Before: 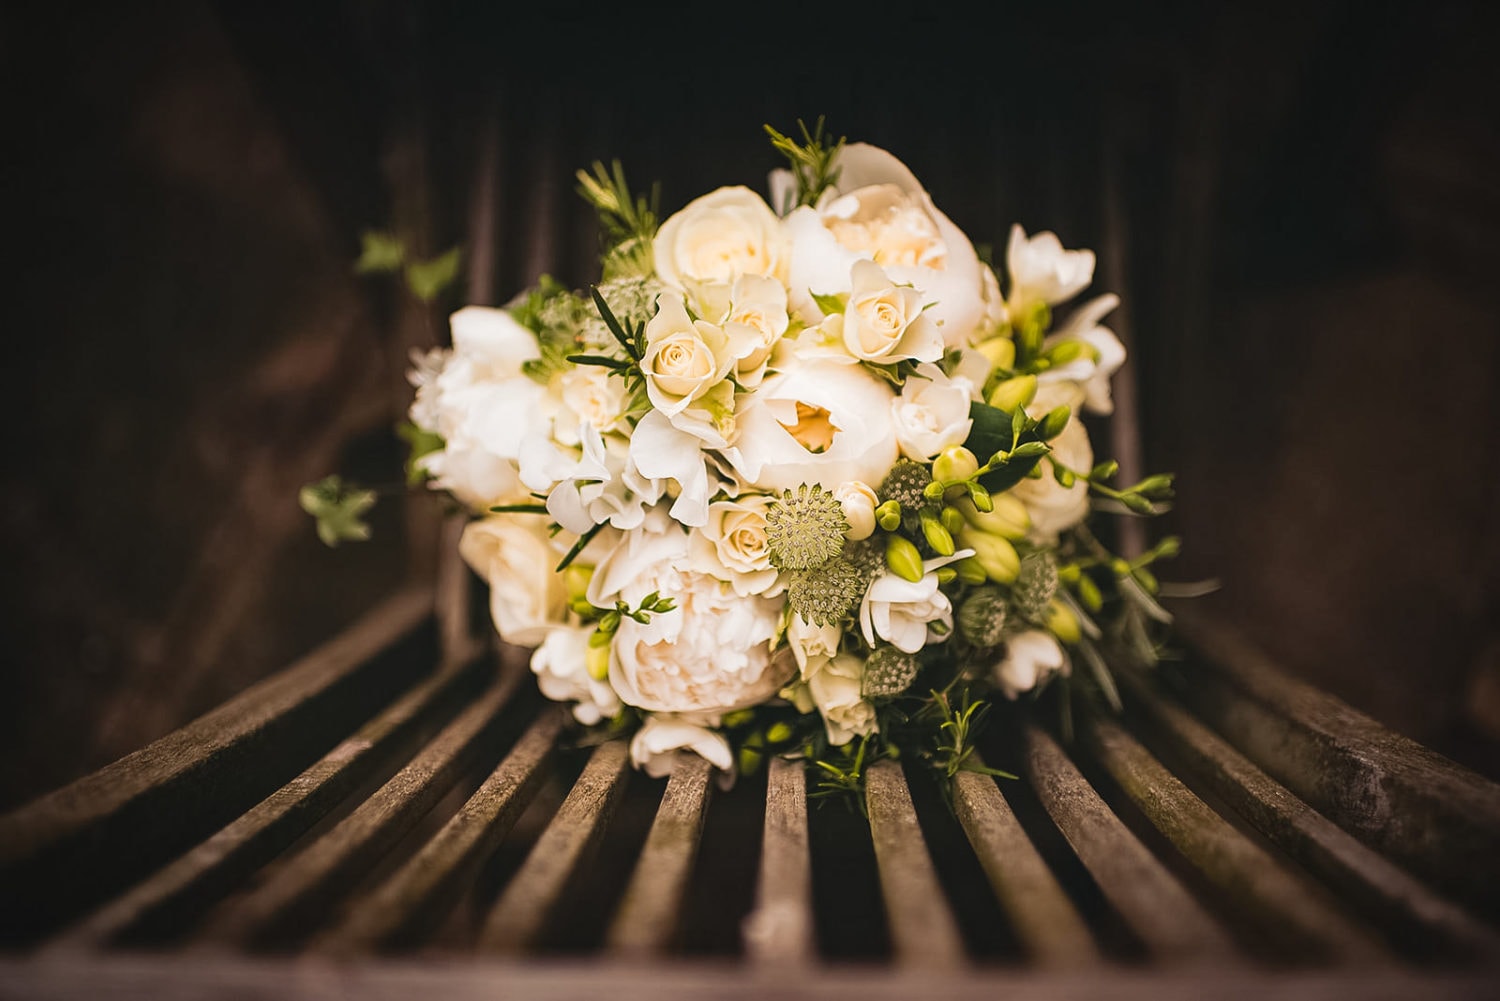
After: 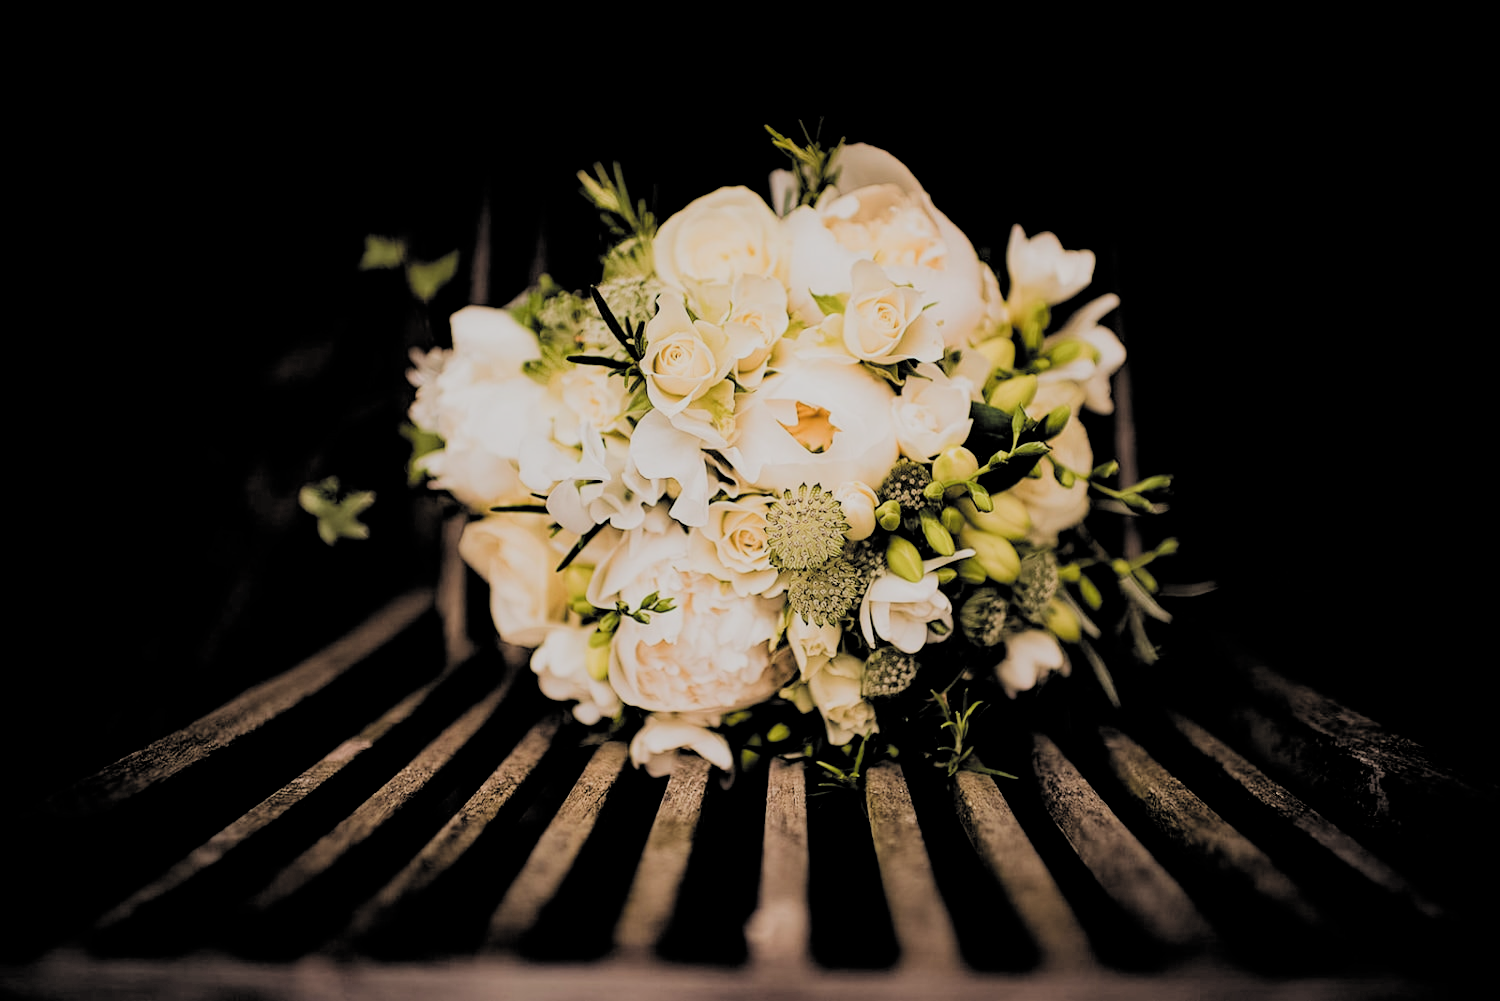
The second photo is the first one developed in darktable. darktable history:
filmic rgb: black relative exposure -2.74 EV, white relative exposure 4.56 EV, hardness 1.73, contrast 1.238, add noise in highlights 0.002, preserve chrominance luminance Y, color science v3 (2019), use custom middle-gray values true, iterations of high-quality reconstruction 0, contrast in highlights soft
